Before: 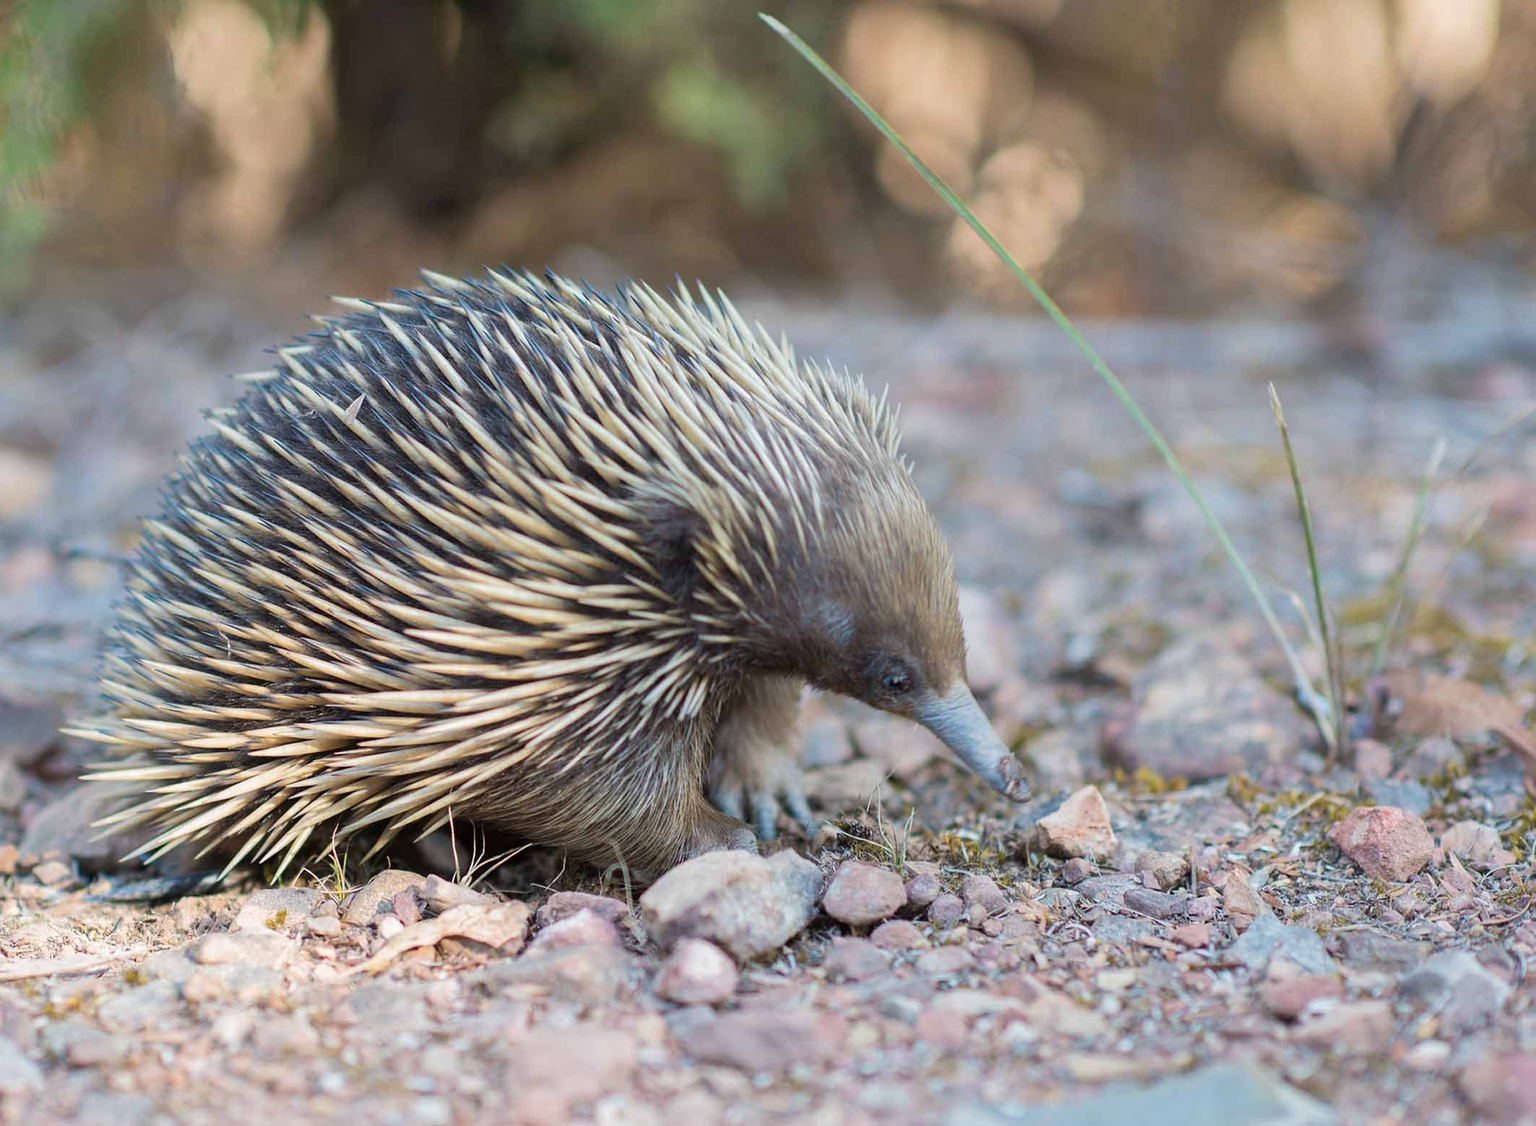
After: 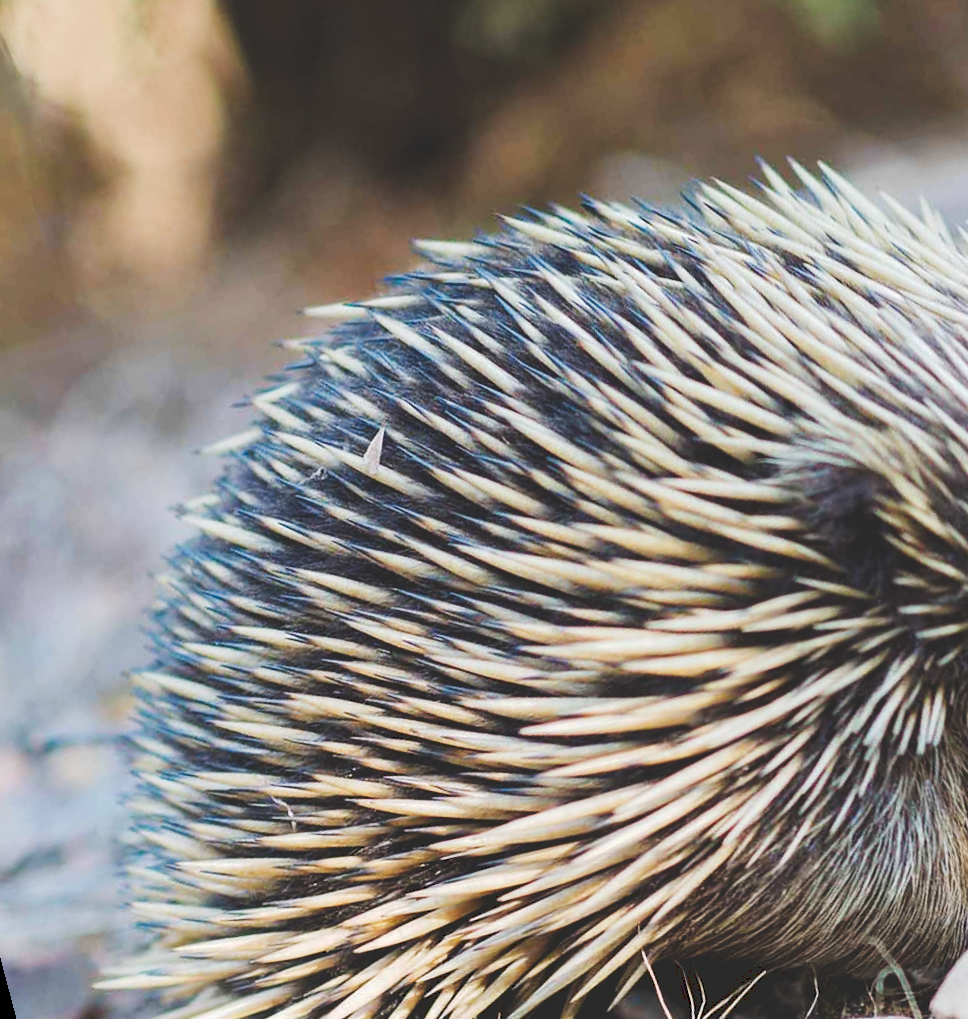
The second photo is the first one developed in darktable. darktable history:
crop and rotate: left 0%, top 0%, right 50.845%
tone curve: curves: ch0 [(0, 0) (0.003, 0.17) (0.011, 0.17) (0.025, 0.17) (0.044, 0.168) (0.069, 0.167) (0.1, 0.173) (0.136, 0.181) (0.177, 0.199) (0.224, 0.226) (0.277, 0.271) (0.335, 0.333) (0.399, 0.419) (0.468, 0.52) (0.543, 0.621) (0.623, 0.716) (0.709, 0.795) (0.801, 0.867) (0.898, 0.914) (1, 1)], preserve colors none
rotate and perspective: rotation -14.8°, crop left 0.1, crop right 0.903, crop top 0.25, crop bottom 0.748
